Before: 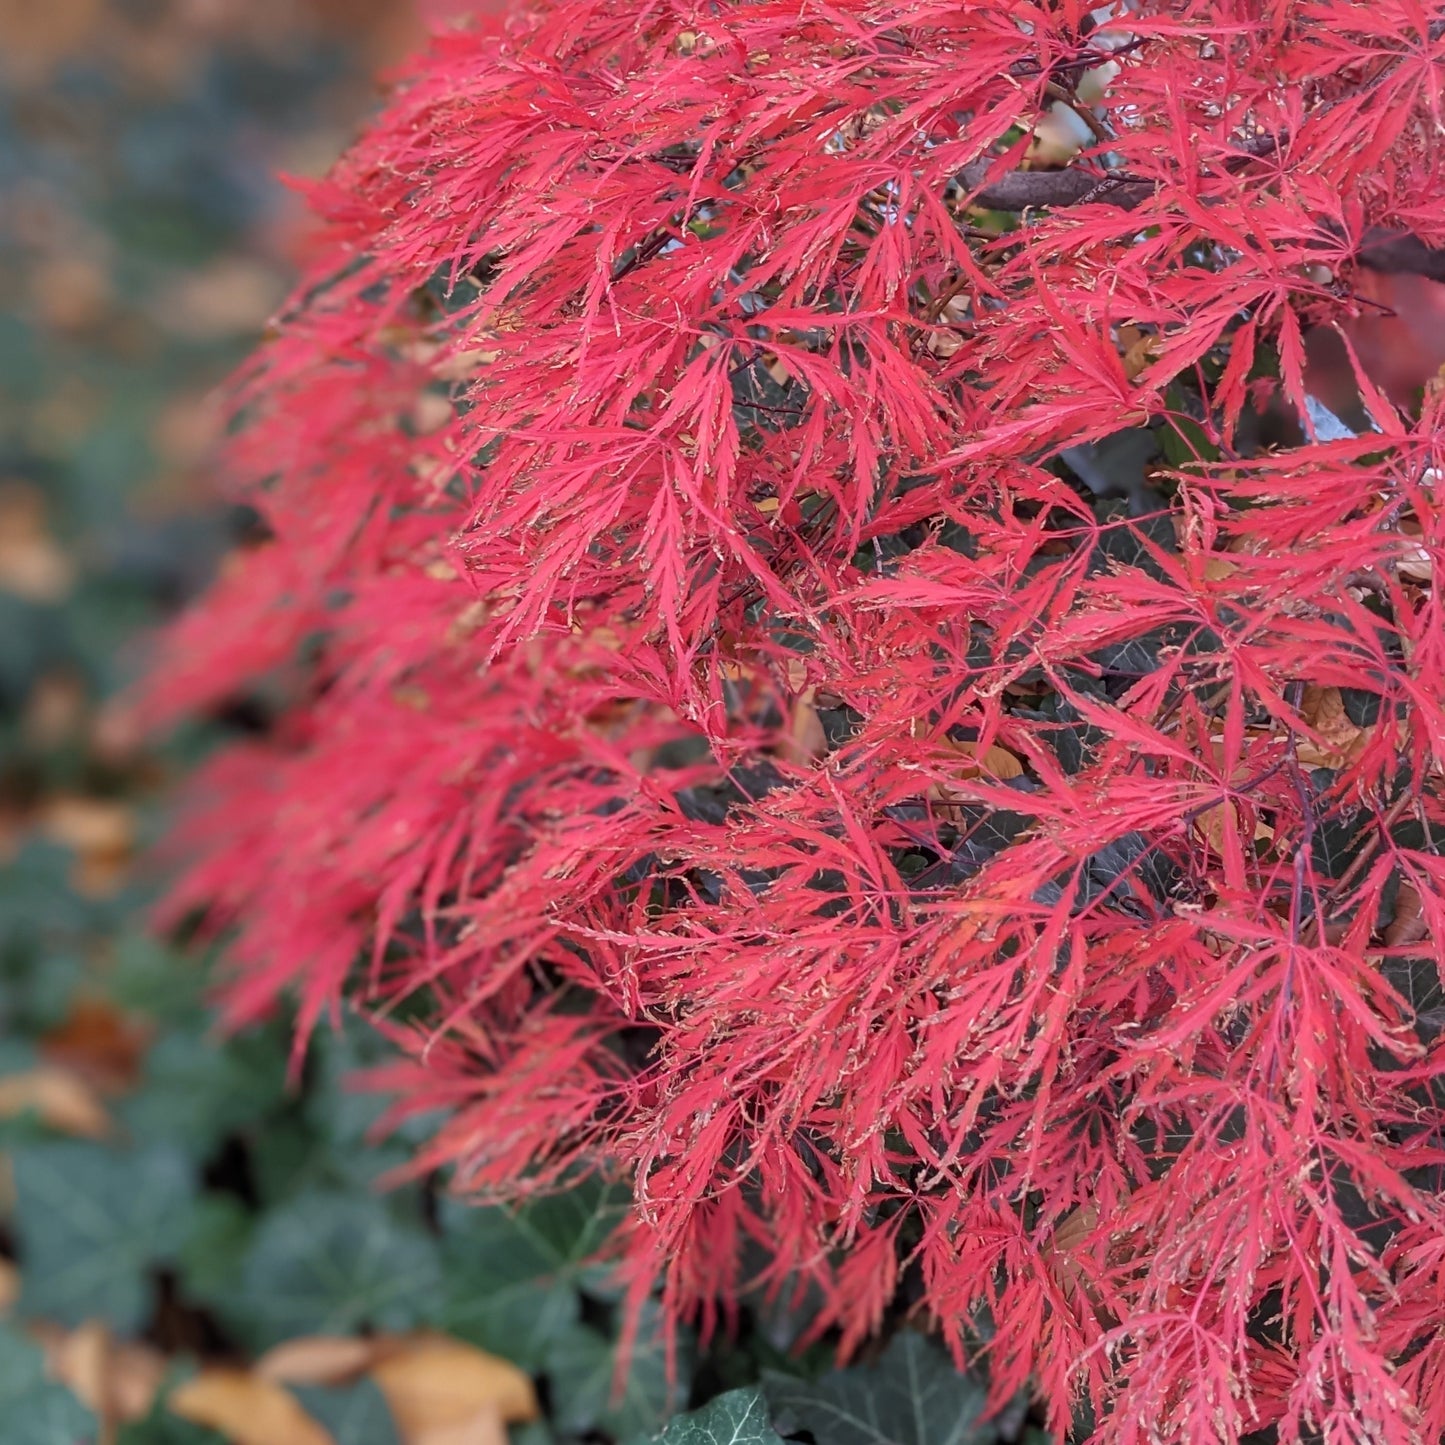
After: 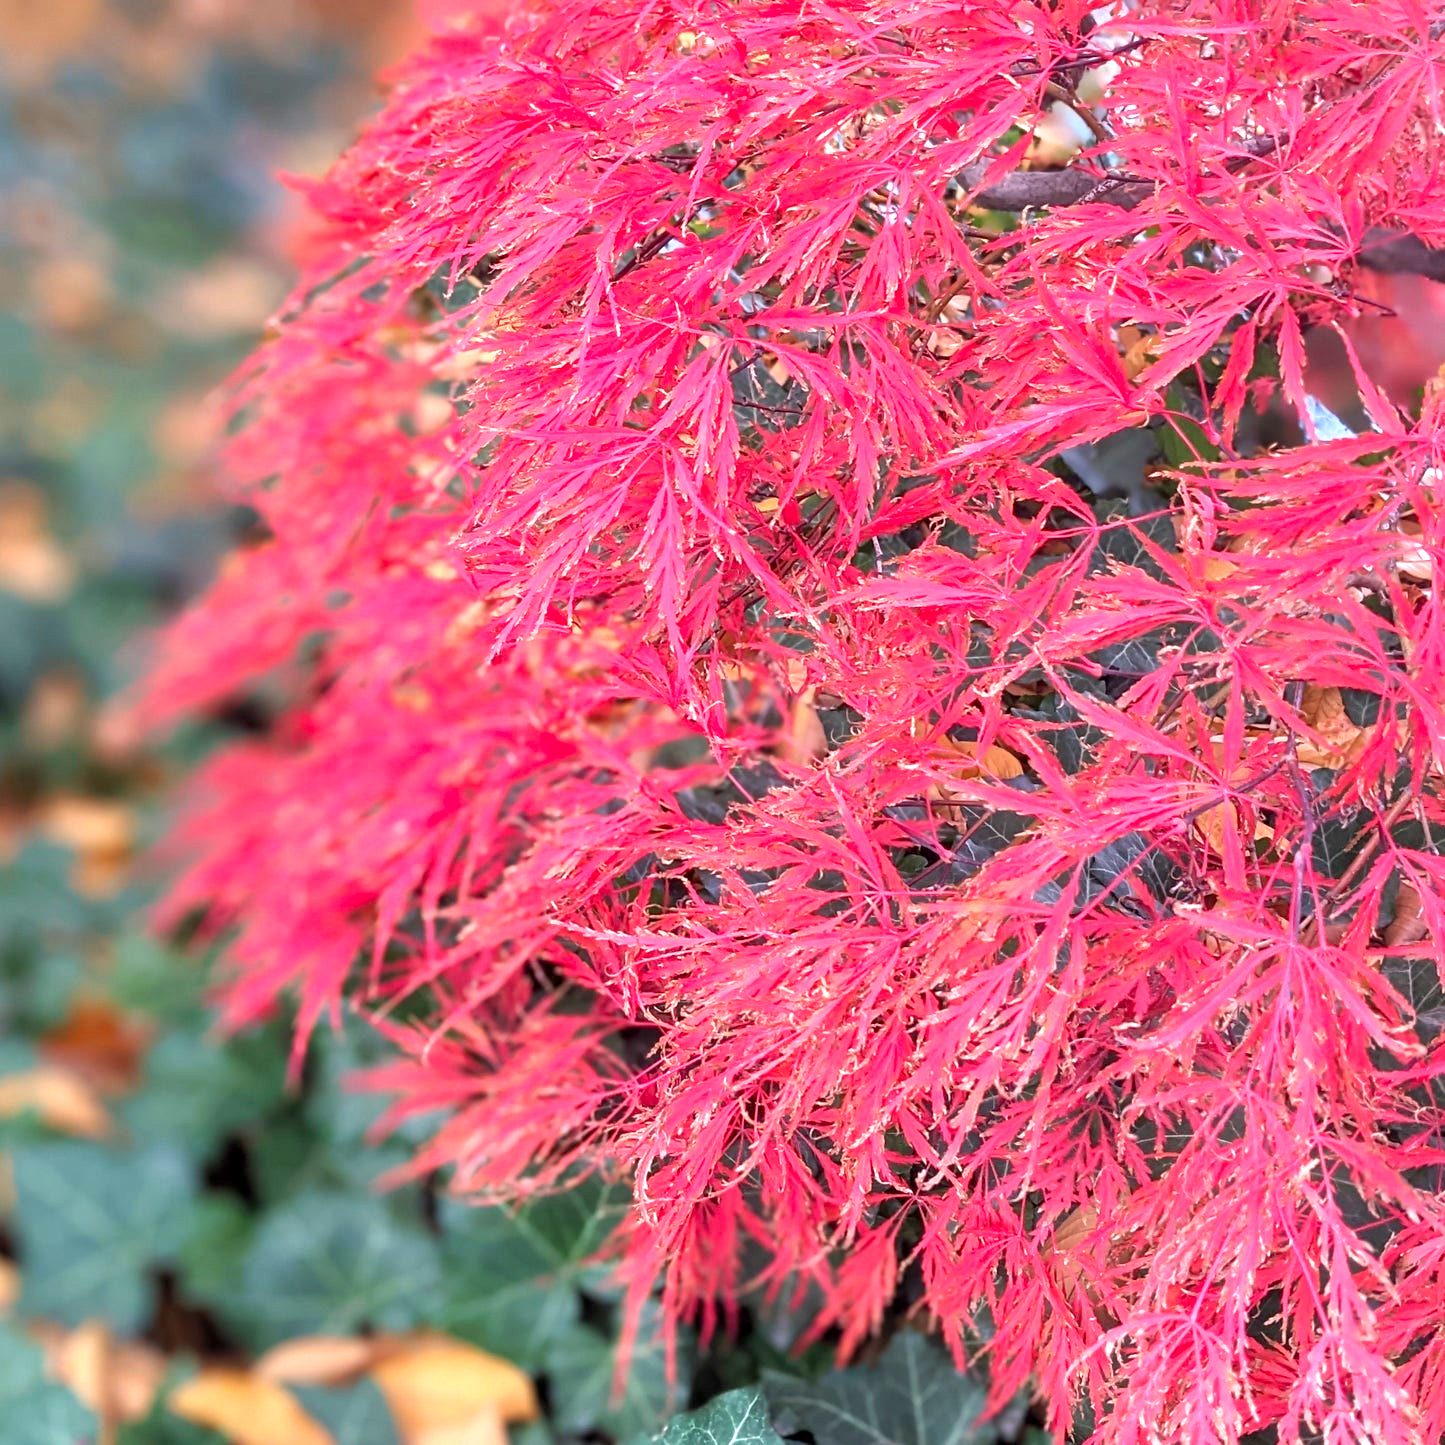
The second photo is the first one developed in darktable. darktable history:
exposure: black level correction 0.001, exposure 1.116 EV, compensate highlight preservation false
contrast brightness saturation: contrast 0.045, saturation 0.161
